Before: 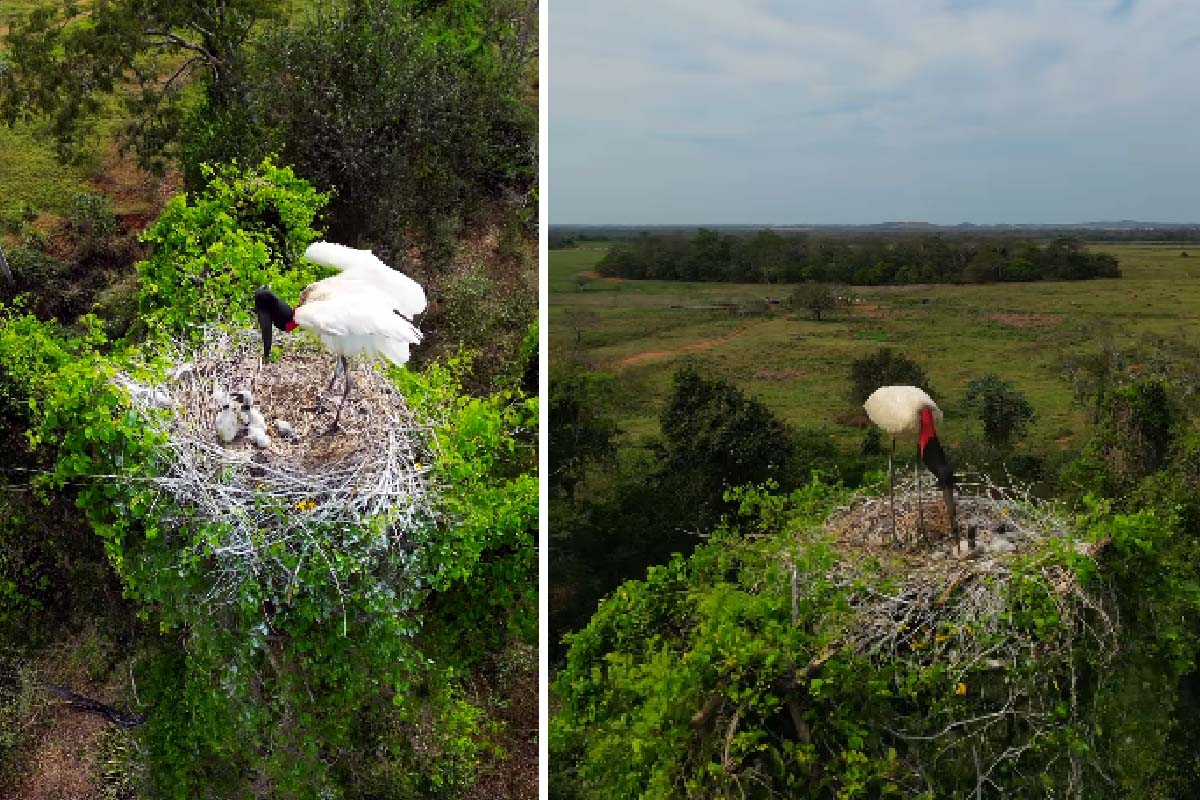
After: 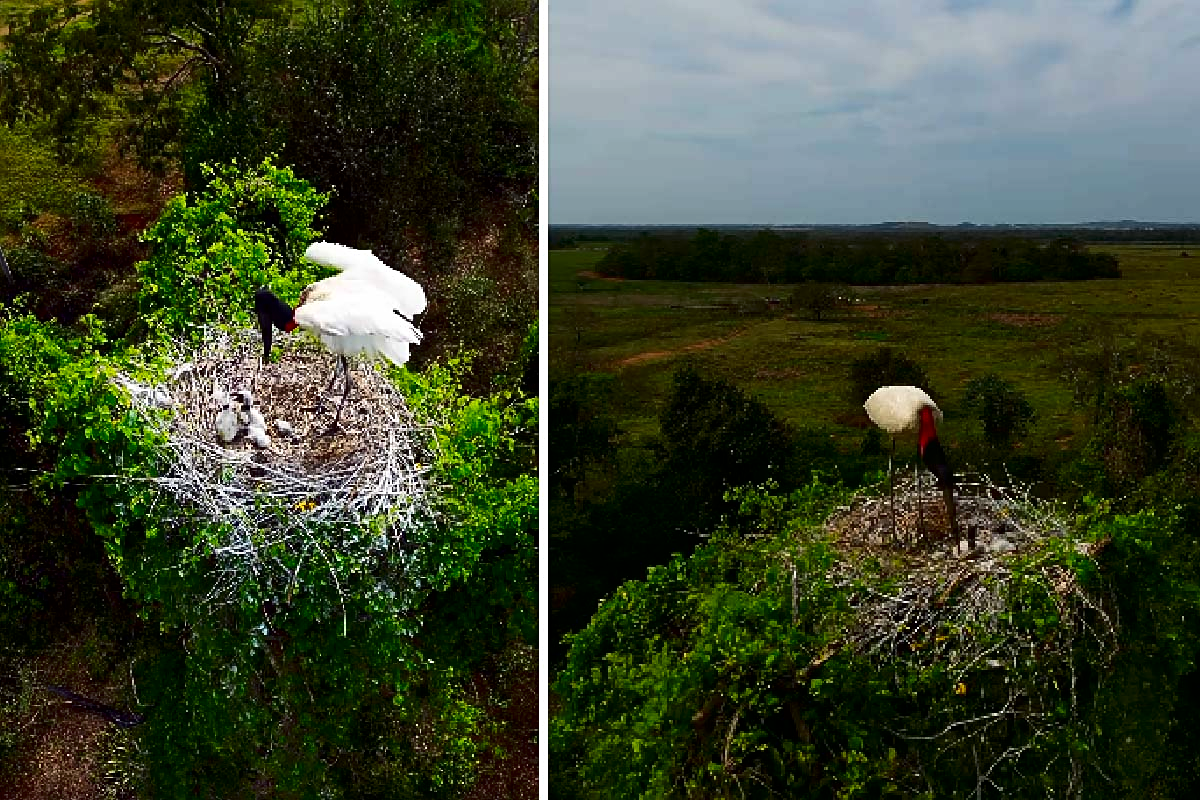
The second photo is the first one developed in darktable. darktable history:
contrast brightness saturation: contrast 0.19, brightness -0.24, saturation 0.11
sharpen: on, module defaults
